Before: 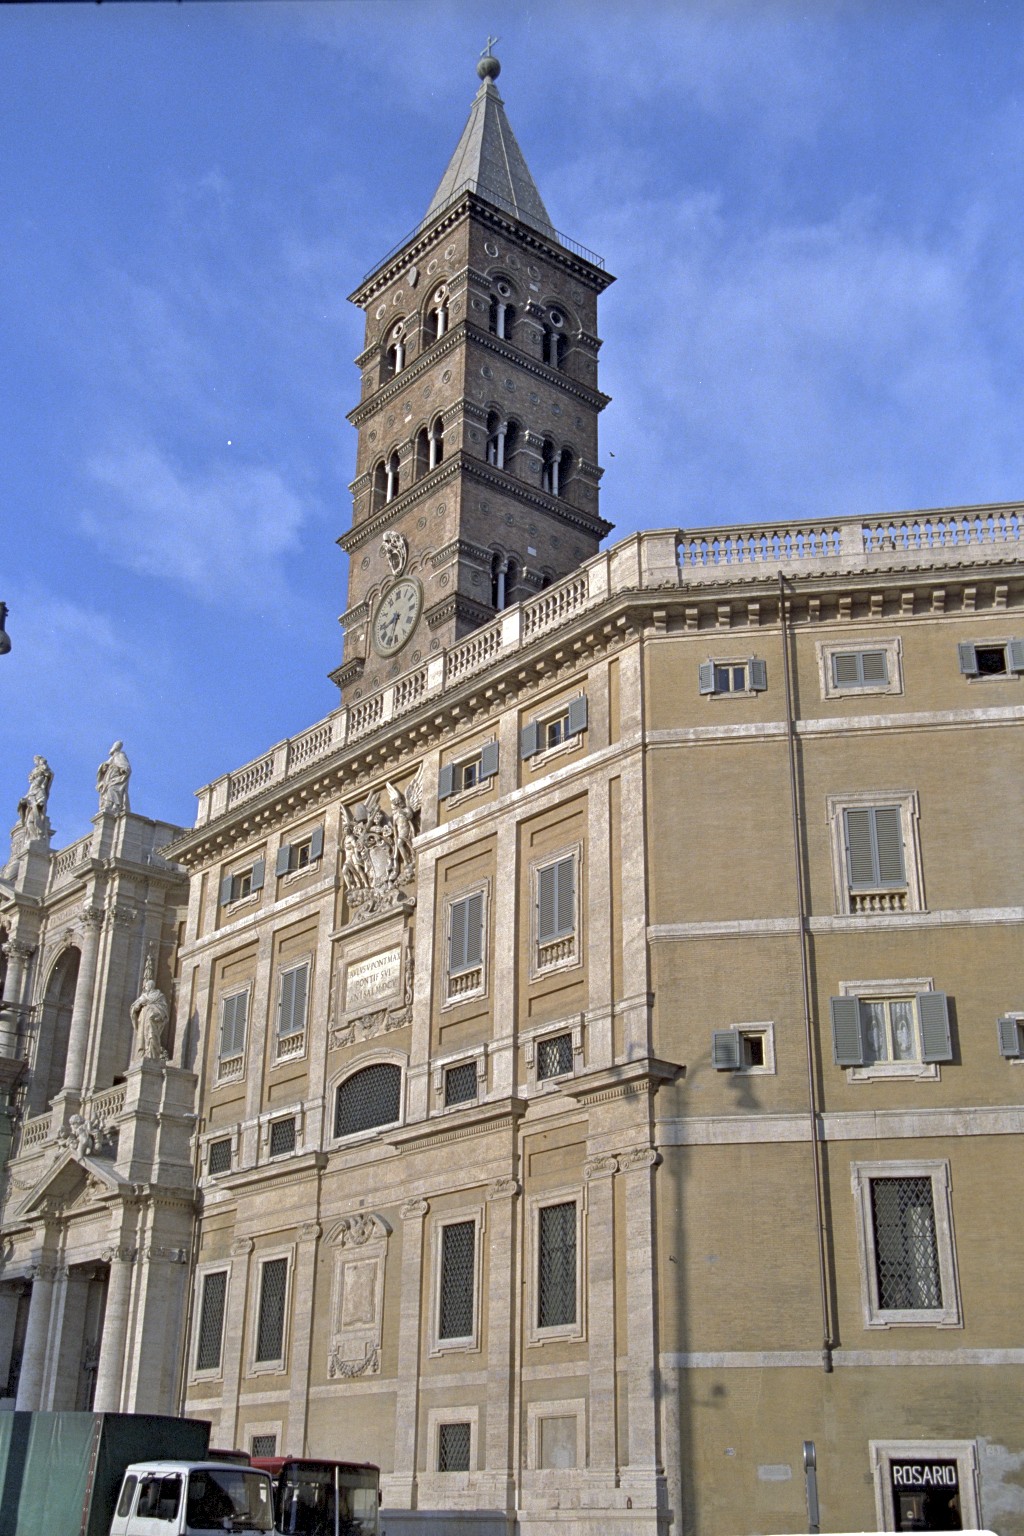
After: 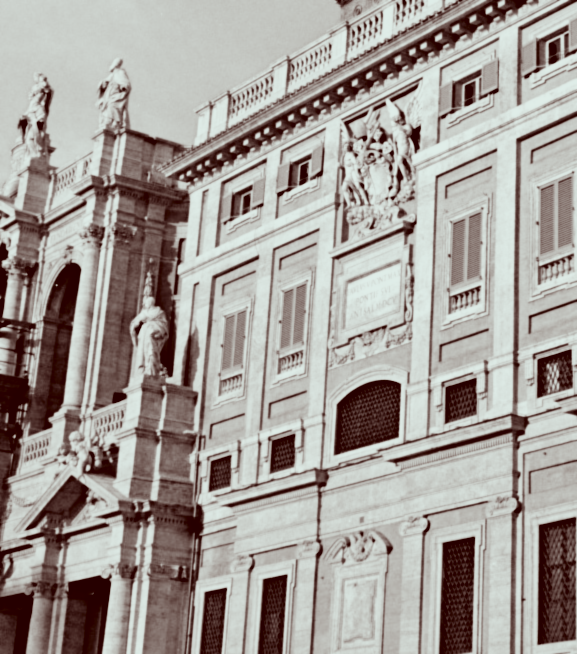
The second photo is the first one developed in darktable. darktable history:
white balance: red 0.766, blue 1.537
exposure: exposure 0.15 EV, compensate highlight preservation false
color correction: highlights a* -7.23, highlights b* -0.161, shadows a* 20.08, shadows b* 11.73
filmic rgb: black relative exposure -5 EV, hardness 2.88, contrast 1.3, highlights saturation mix -10%
crop: top 44.483%, right 43.593%, bottom 12.892%
haze removal: compatibility mode true, adaptive false
lowpass: radius 0.76, contrast 1.56, saturation 0, unbound 0
contrast brightness saturation: brightness 0.15
